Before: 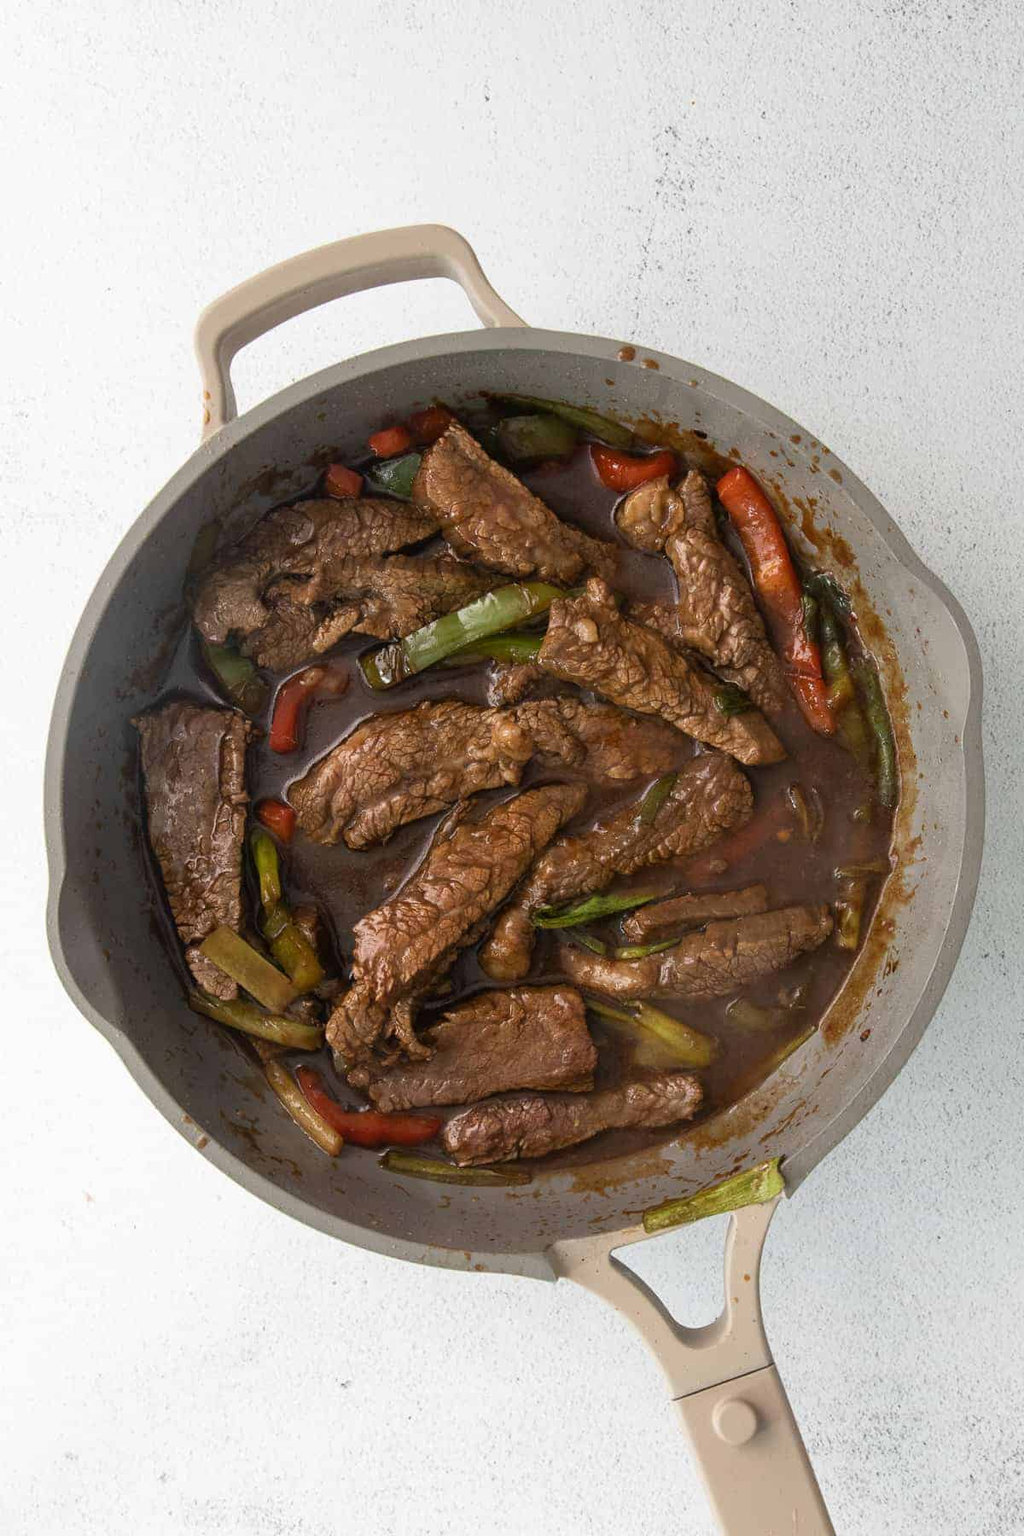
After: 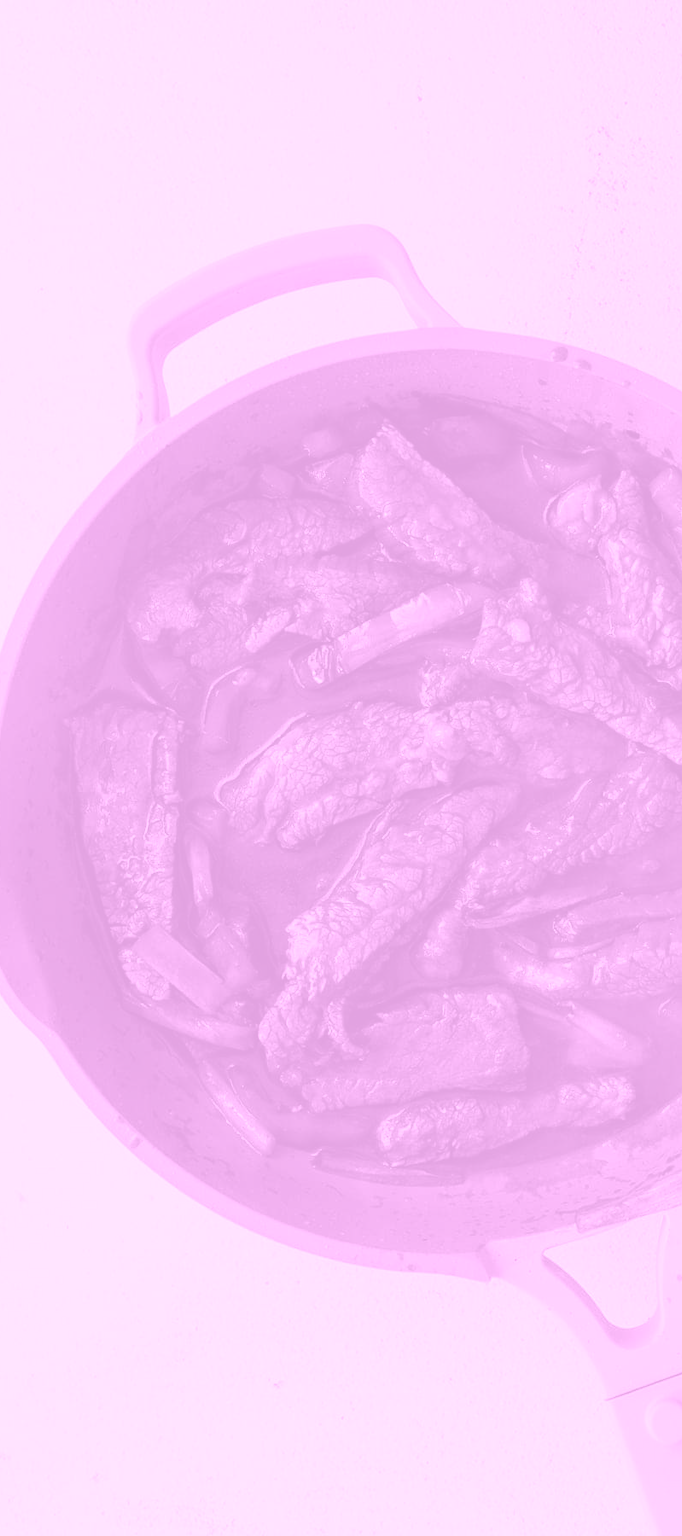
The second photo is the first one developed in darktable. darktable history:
exposure: black level correction -0.028, compensate highlight preservation false
crop and rotate: left 6.617%, right 26.717%
colorize: hue 331.2°, saturation 75%, source mix 30.28%, lightness 70.52%, version 1
